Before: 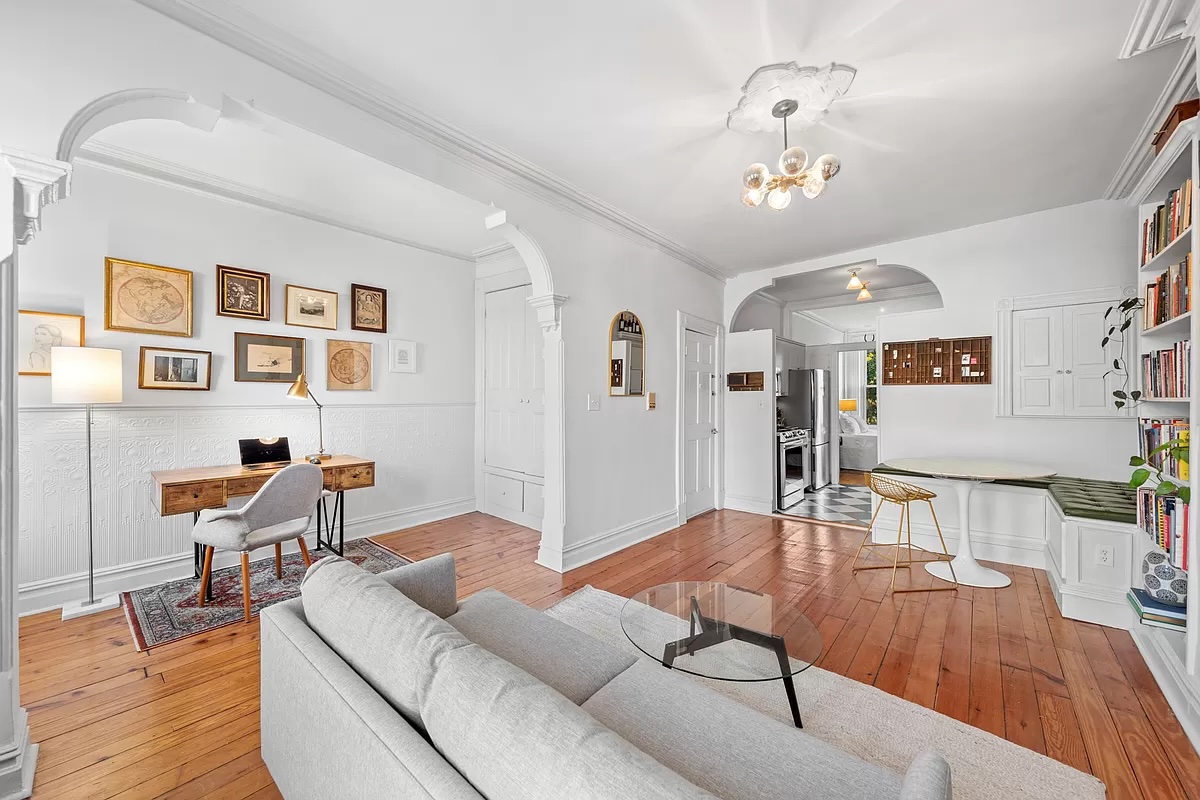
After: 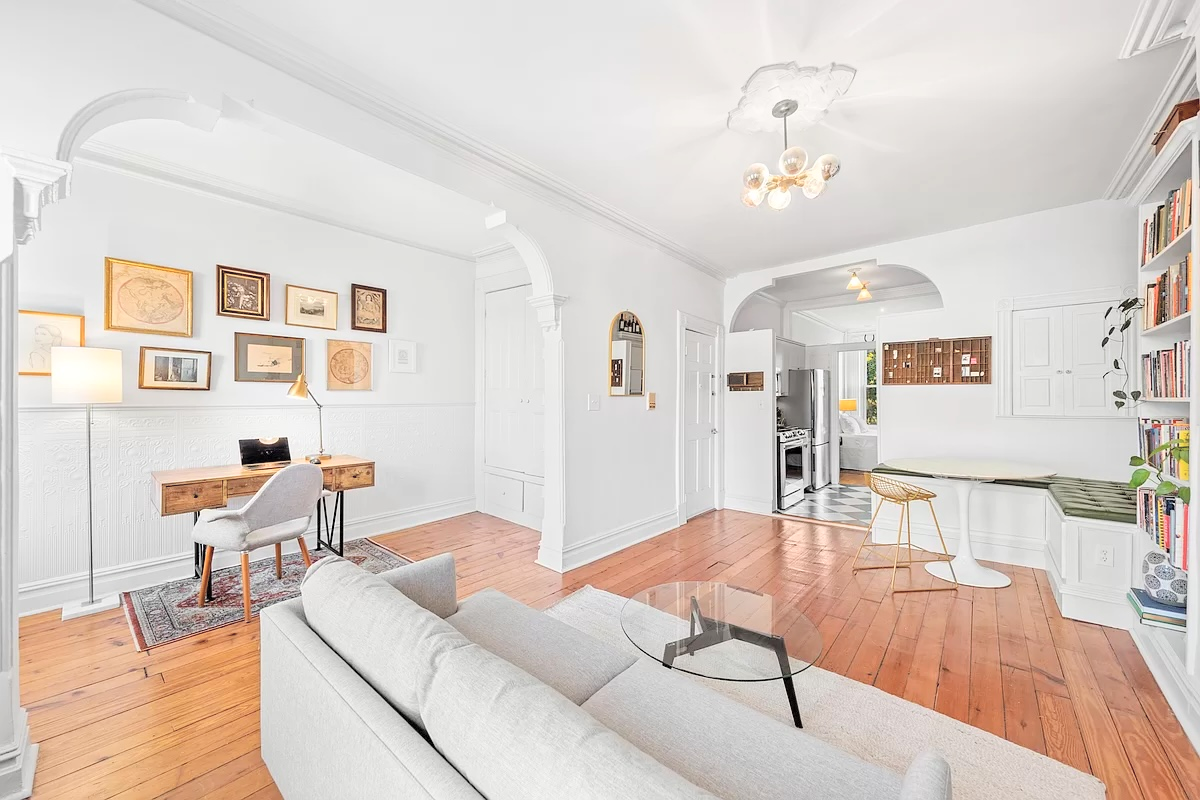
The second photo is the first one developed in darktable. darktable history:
white balance: emerald 1
global tonemap: drago (0.7, 100)
